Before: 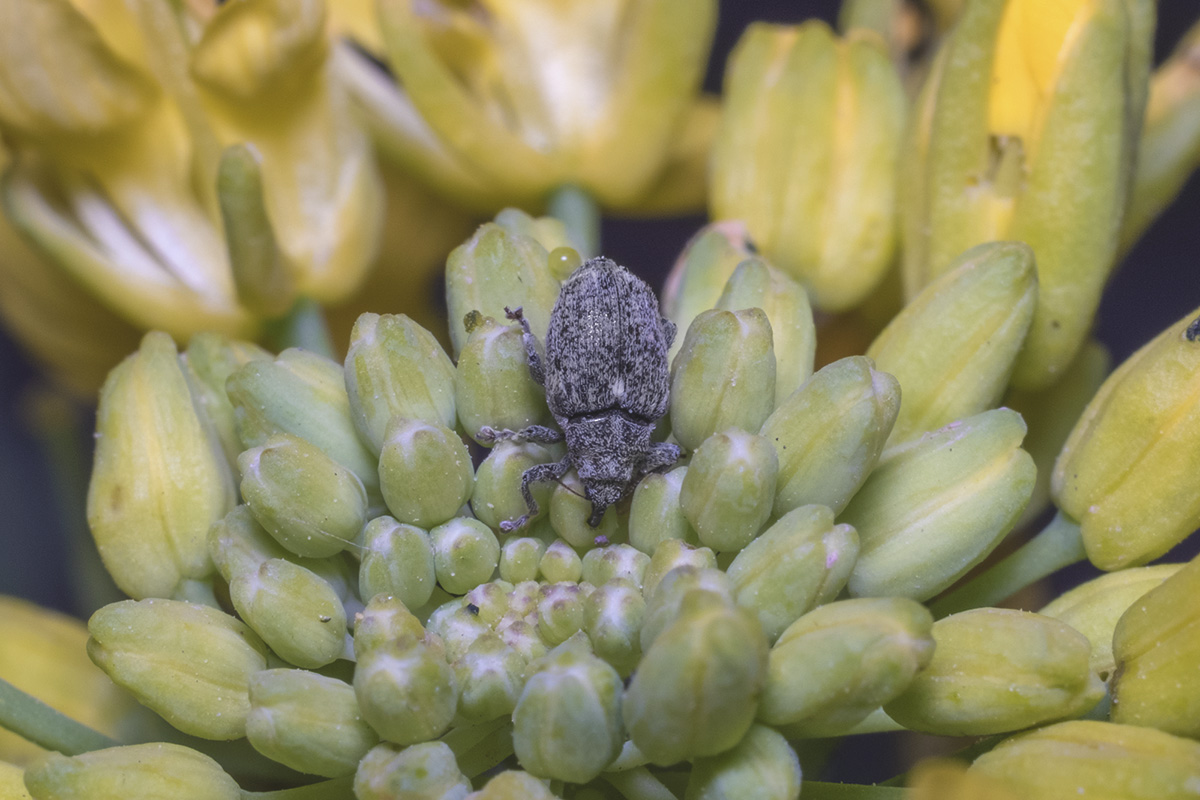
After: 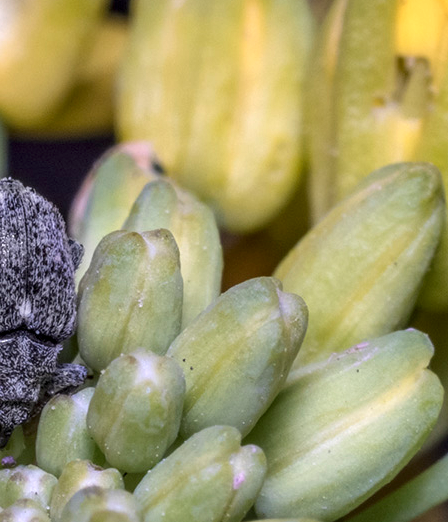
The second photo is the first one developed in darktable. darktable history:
local contrast: highlights 60%, shadows 59%, detail 160%
crop and rotate: left 49.467%, top 10.098%, right 13.185%, bottom 24.554%
